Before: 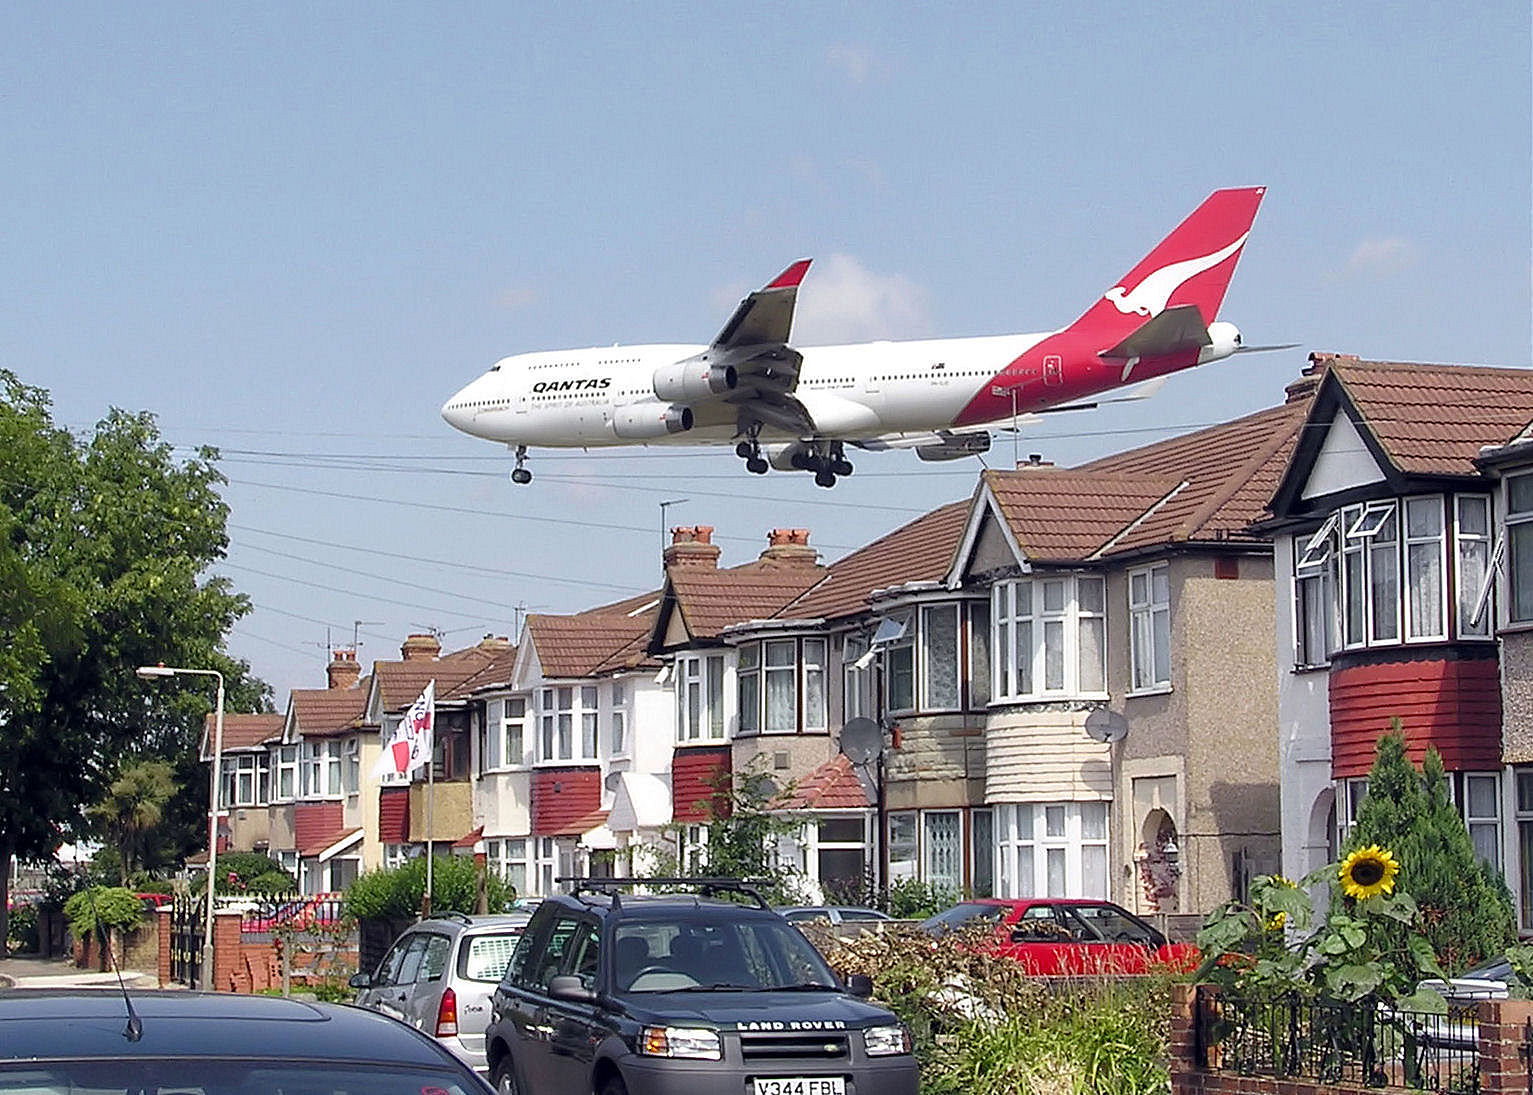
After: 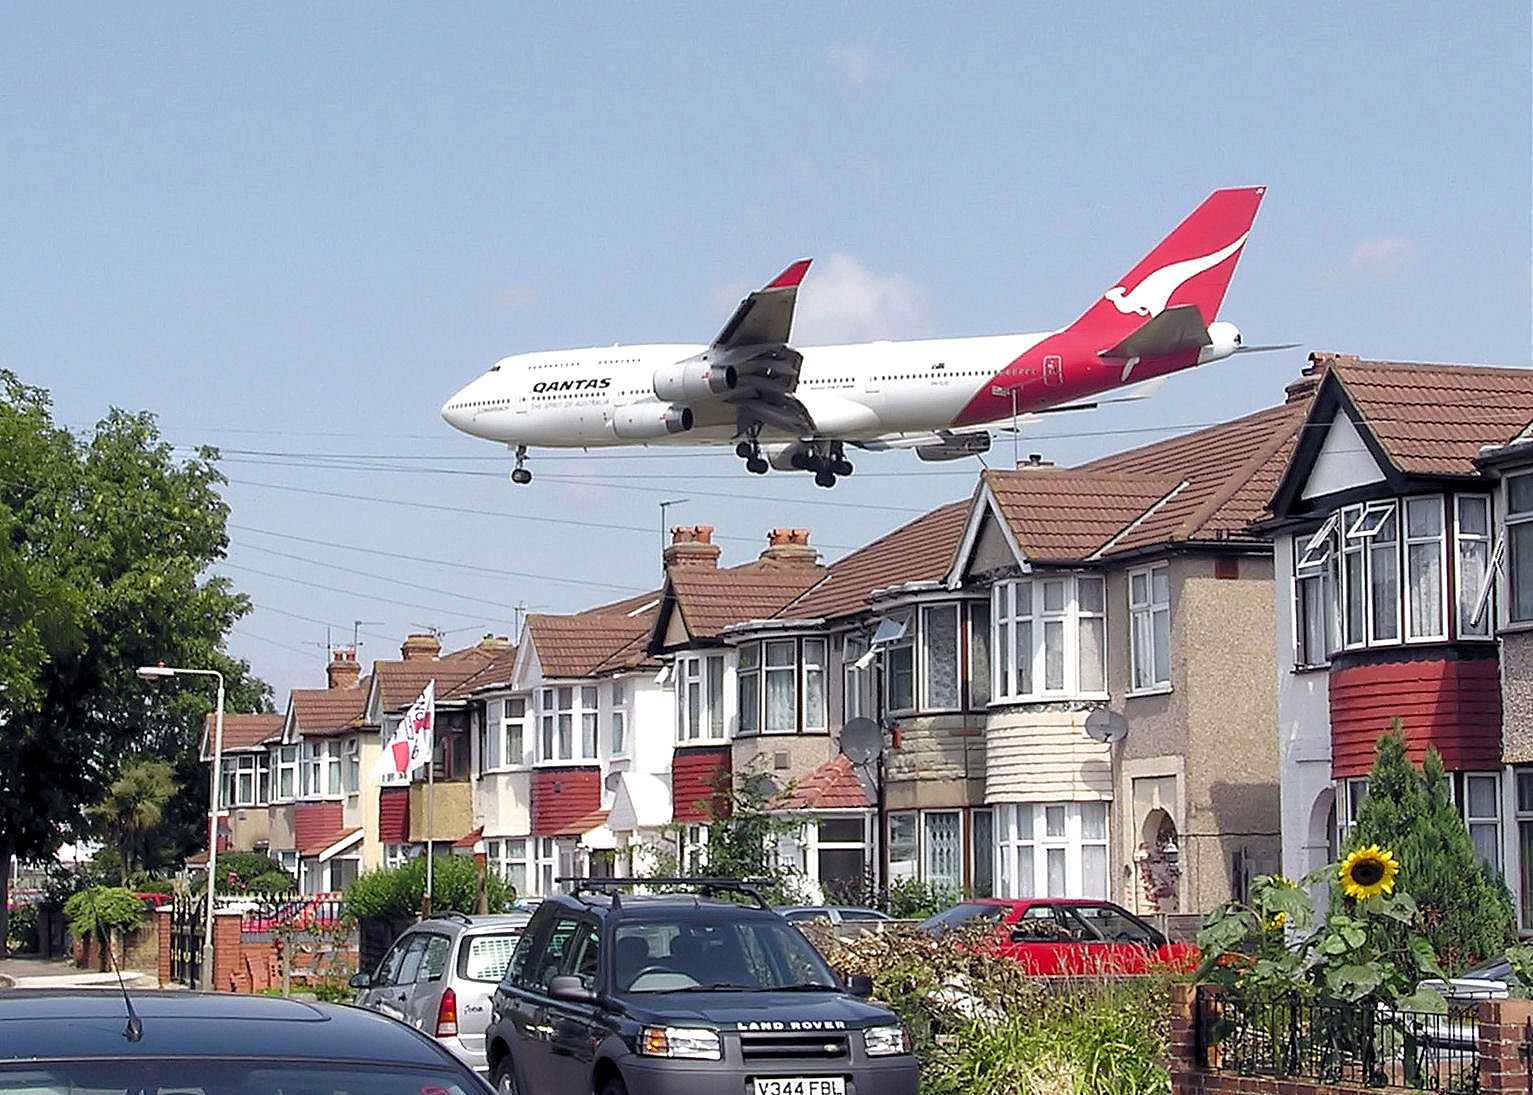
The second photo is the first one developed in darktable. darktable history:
levels: gray 50.77%, levels [0.016, 0.492, 0.969]
